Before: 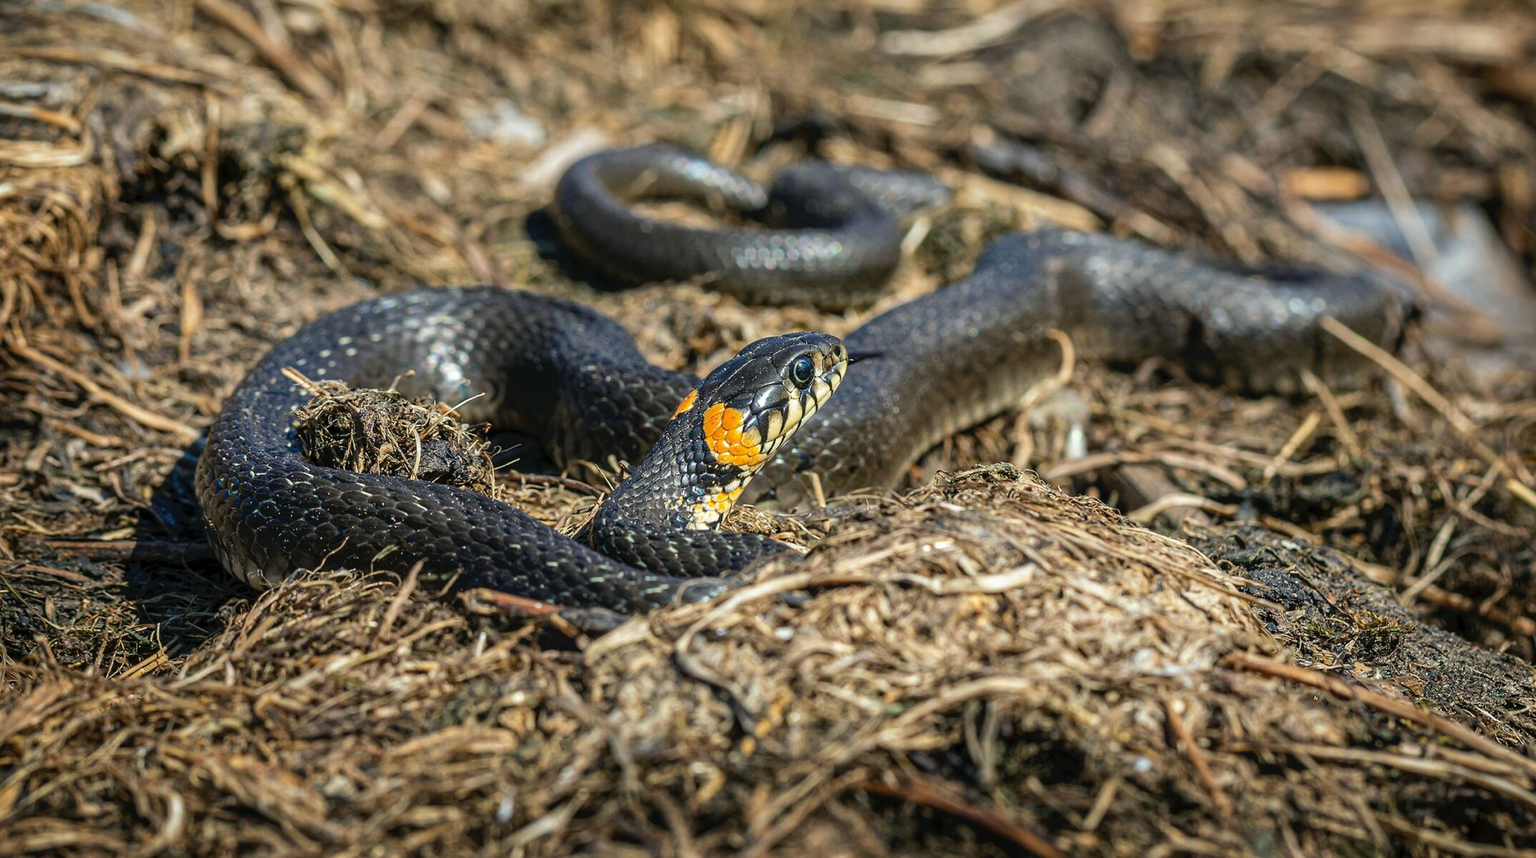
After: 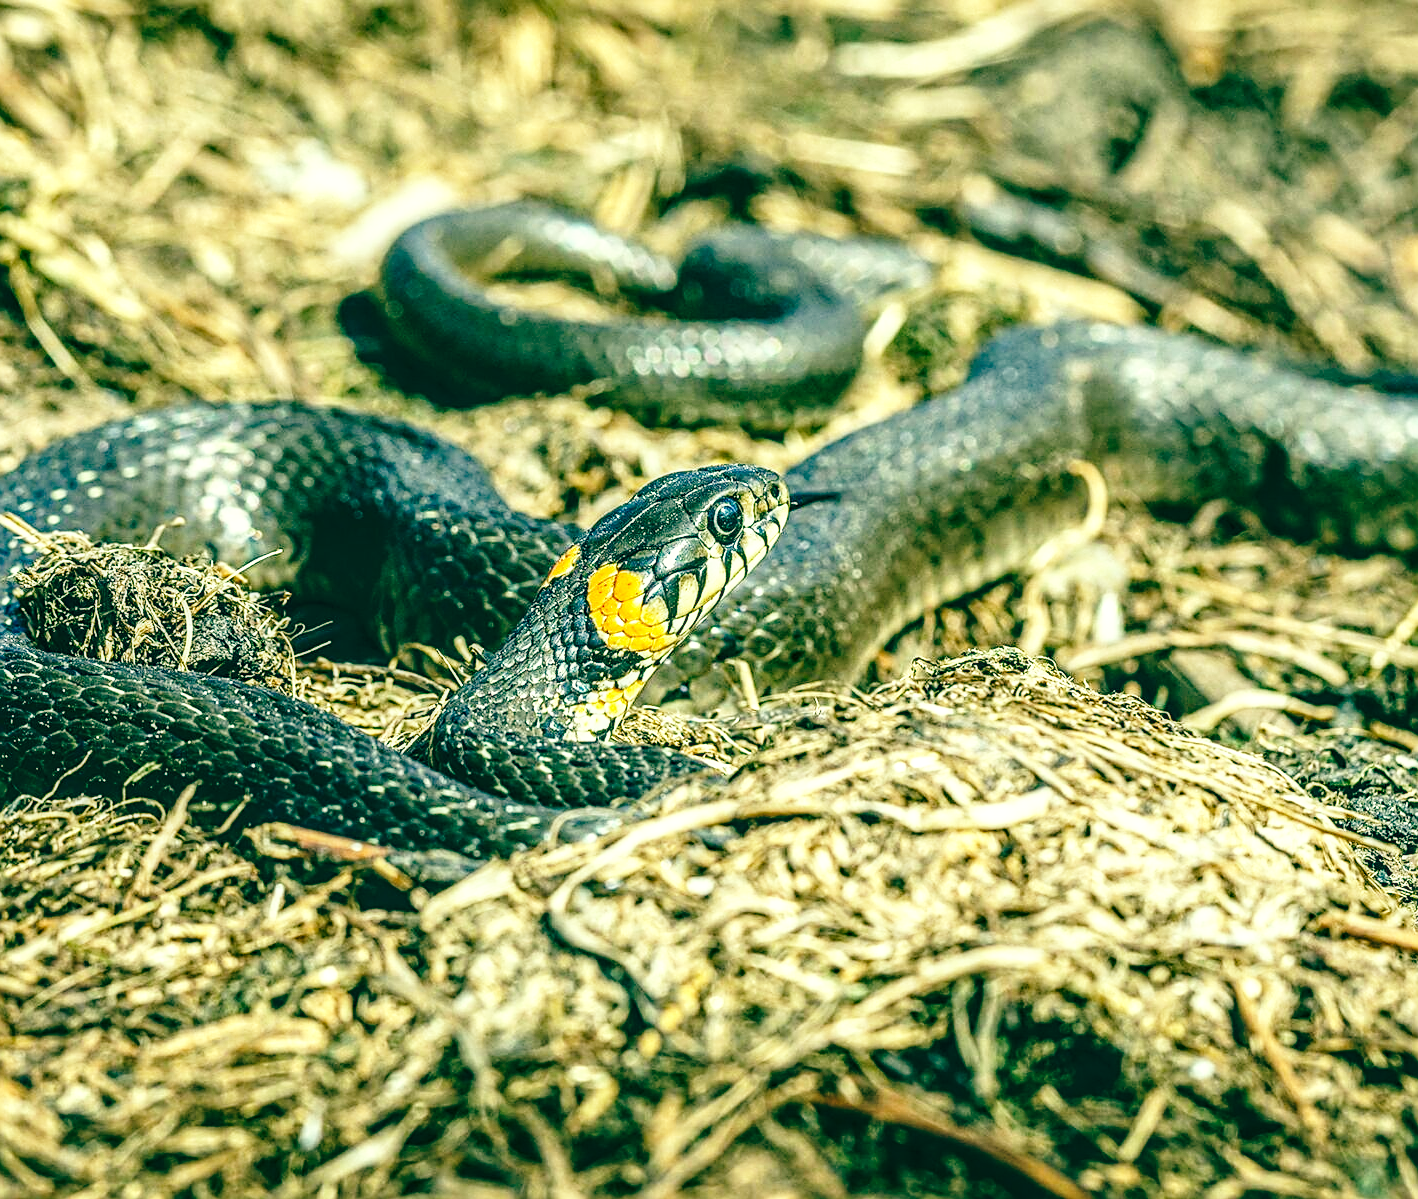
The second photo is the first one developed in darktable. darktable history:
base curve: curves: ch0 [(0, 0) (0.028, 0.03) (0.105, 0.232) (0.387, 0.748) (0.754, 0.968) (1, 1)], fusion 1, exposure shift 0.576, preserve colors none
sharpen: on, module defaults
color balance: lift [1.005, 0.99, 1.007, 1.01], gamma [1, 1.034, 1.032, 0.966], gain [0.873, 1.055, 1.067, 0.933]
exposure: black level correction 0.001, exposure 0.191 EV, compensate highlight preservation false
tone equalizer: on, module defaults
local contrast: highlights 35%, detail 135%
color correction: highlights a* -4.28, highlights b* 6.53
crop and rotate: left 18.442%, right 15.508%
